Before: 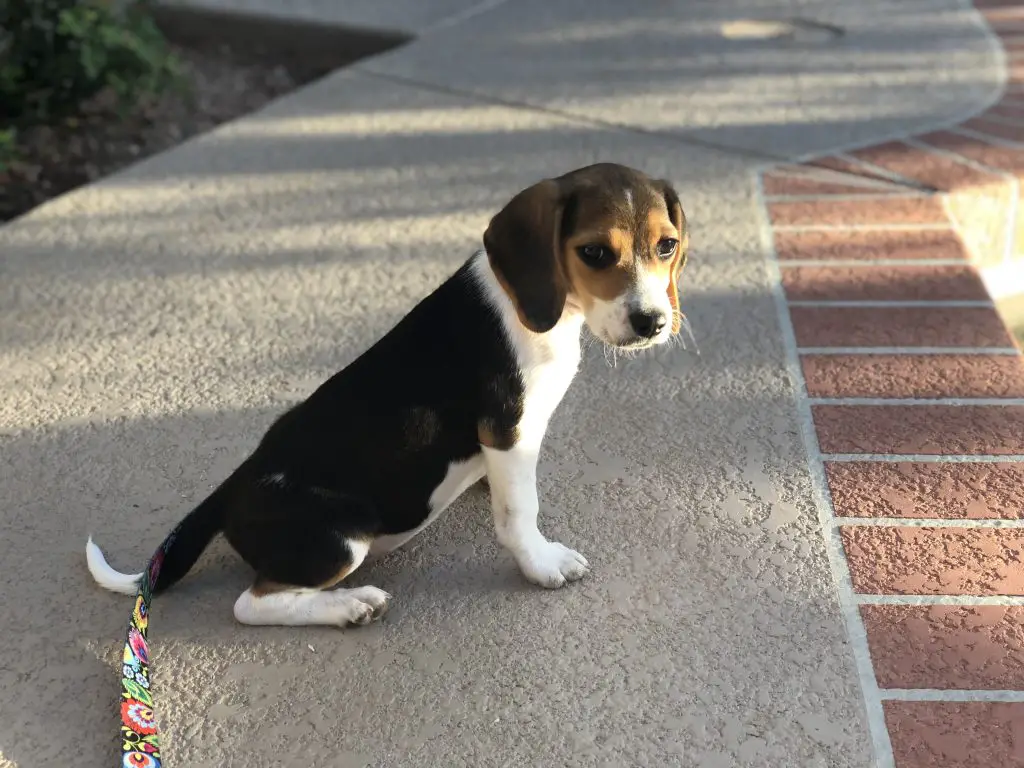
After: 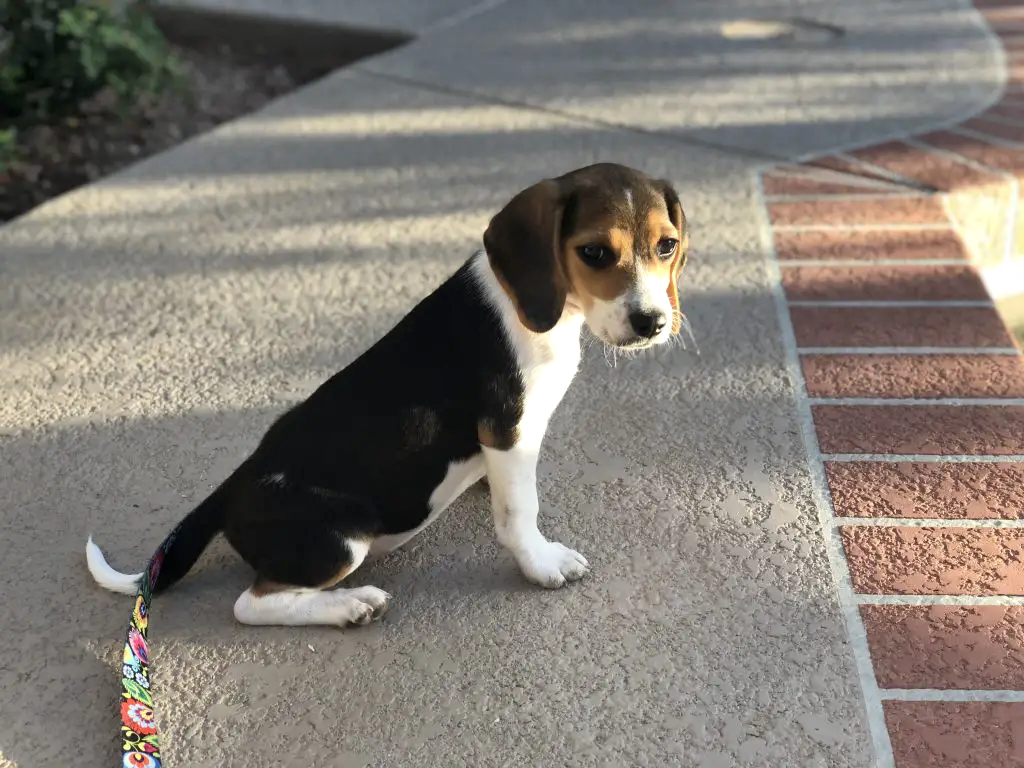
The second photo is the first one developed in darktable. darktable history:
shadows and highlights: soften with gaussian
local contrast: mode bilateral grid, contrast 19, coarseness 49, detail 119%, midtone range 0.2
